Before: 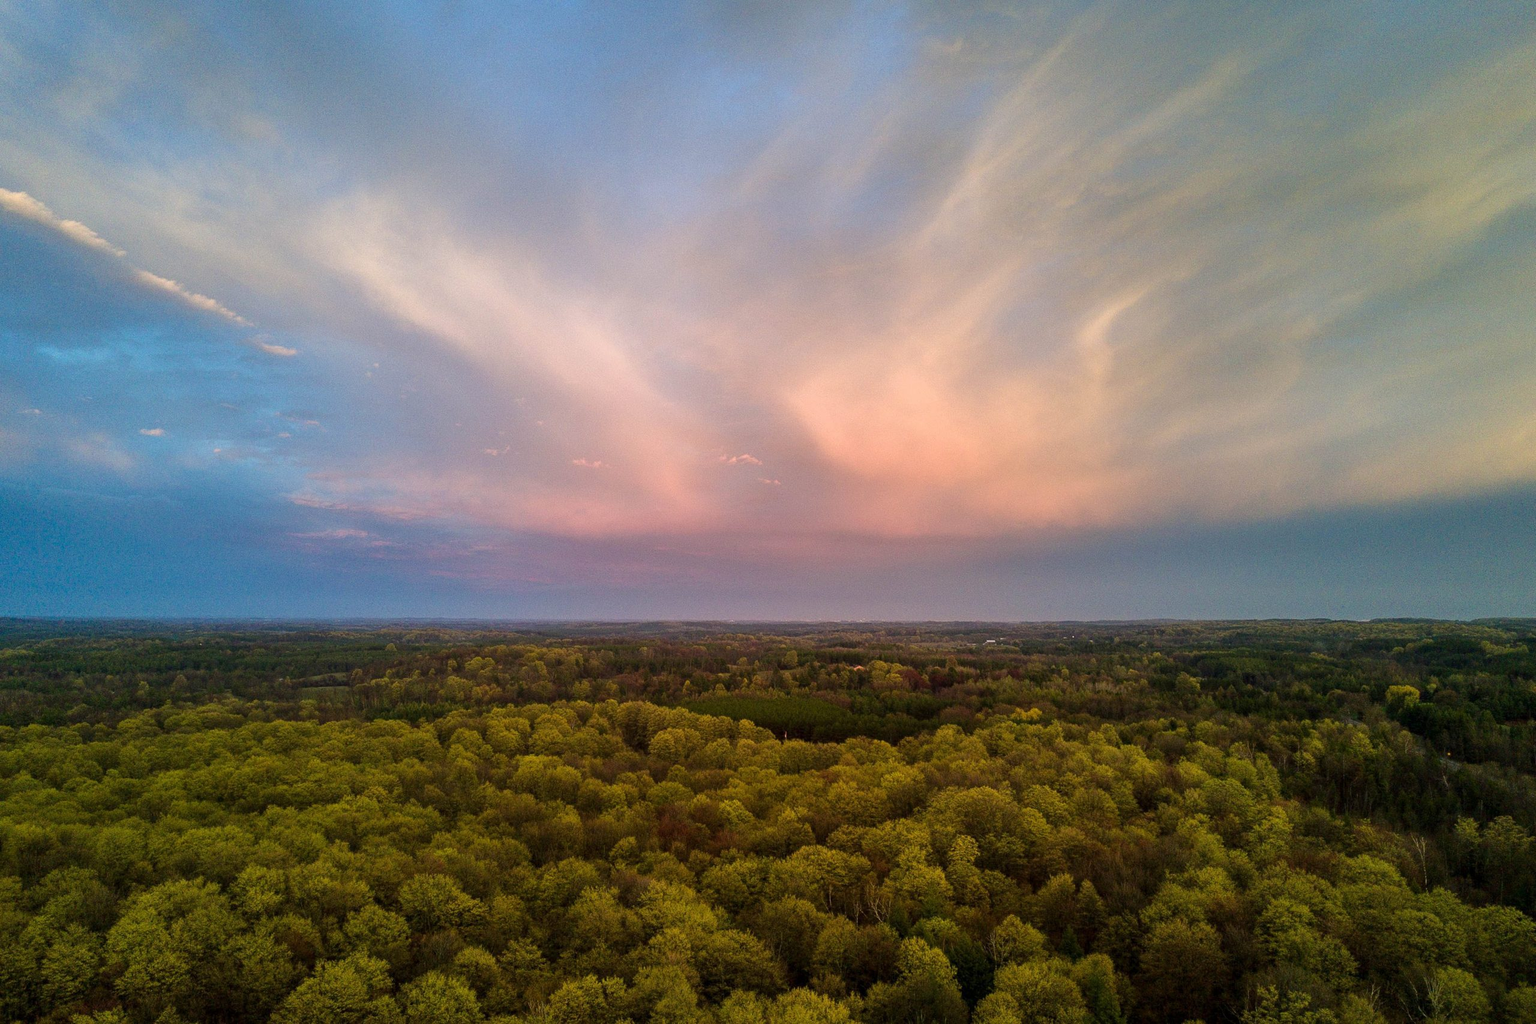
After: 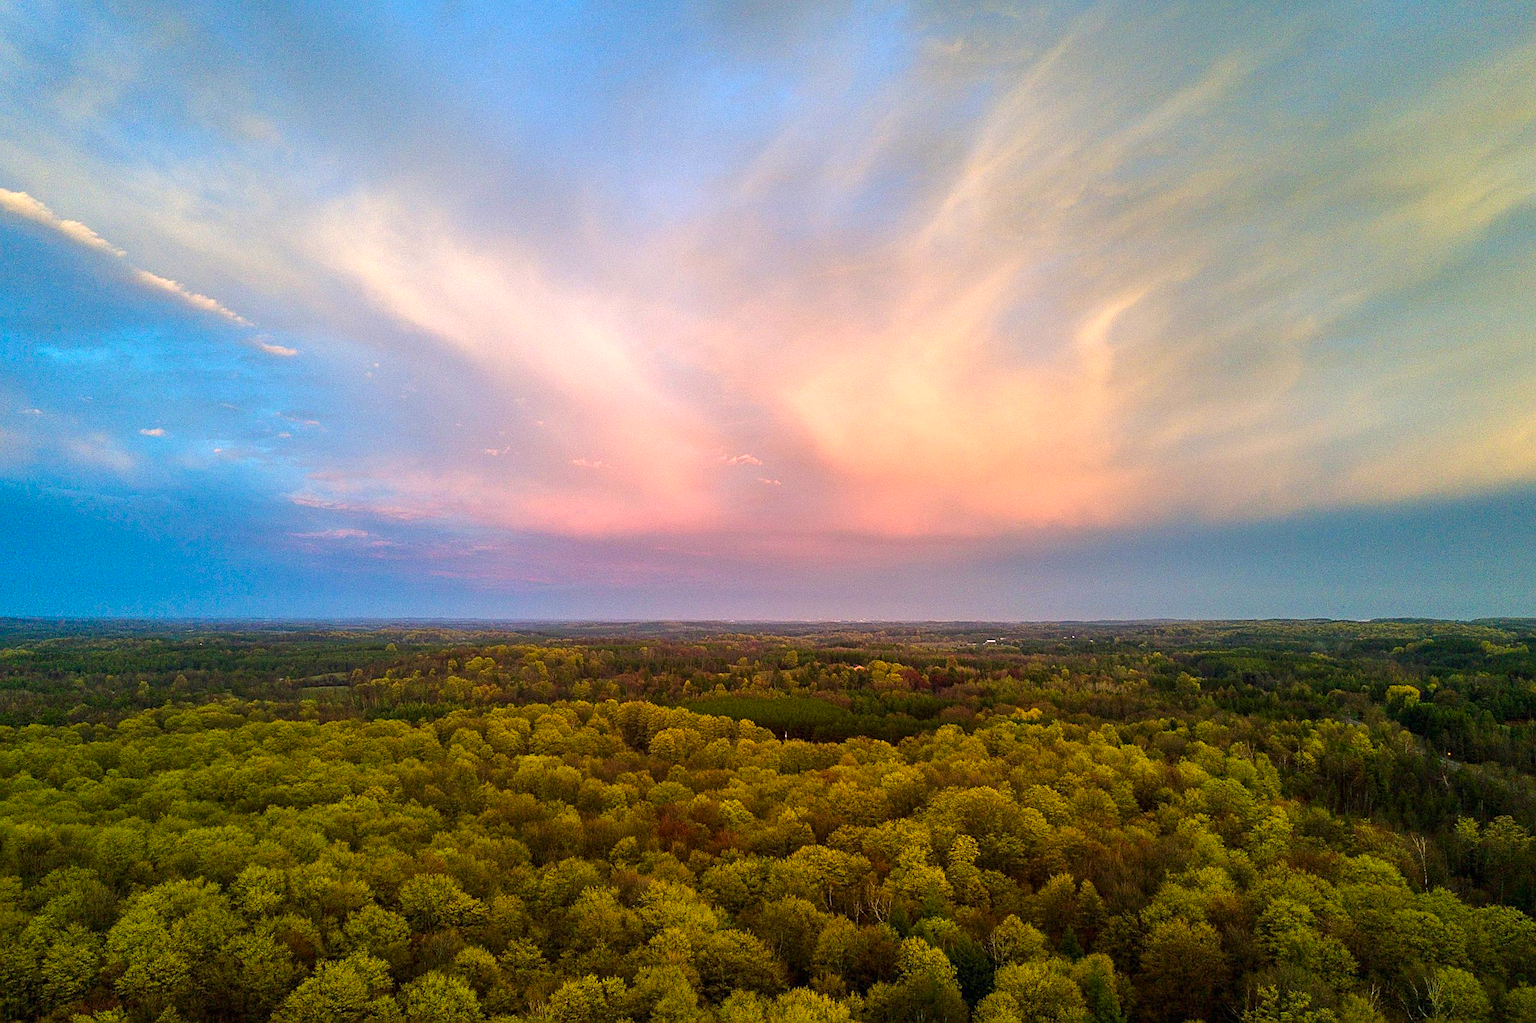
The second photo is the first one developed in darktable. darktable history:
exposure: black level correction 0, exposure 0.498 EV, compensate highlight preservation false
color correction: highlights b* 0.01, saturation 1.31
sharpen: on, module defaults
